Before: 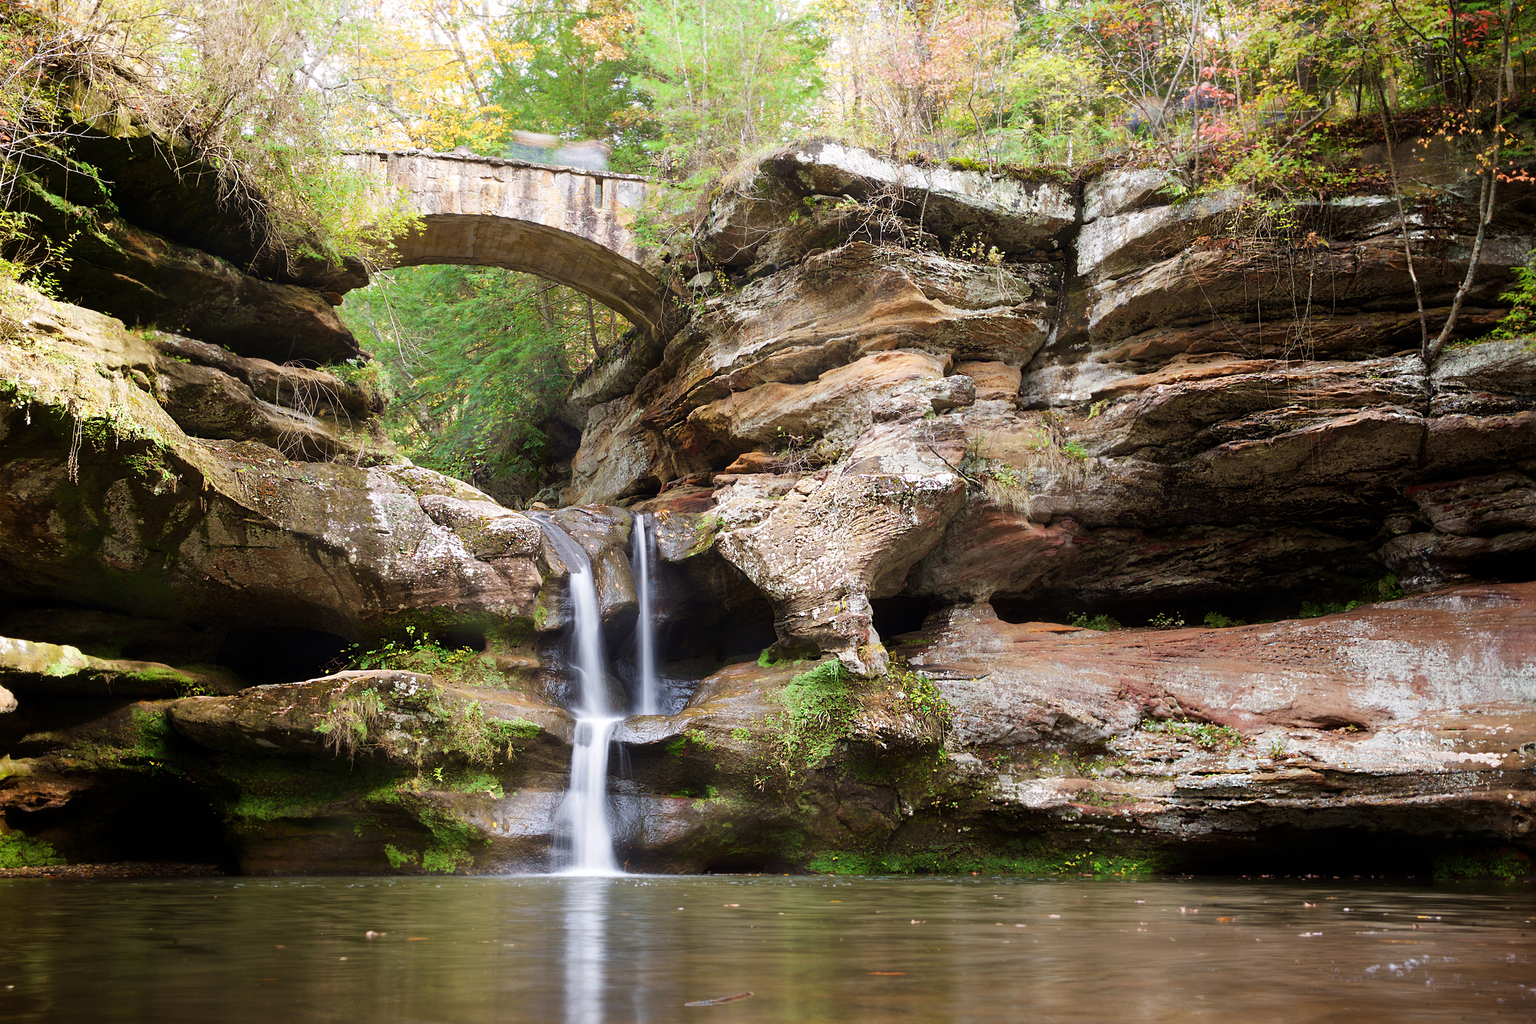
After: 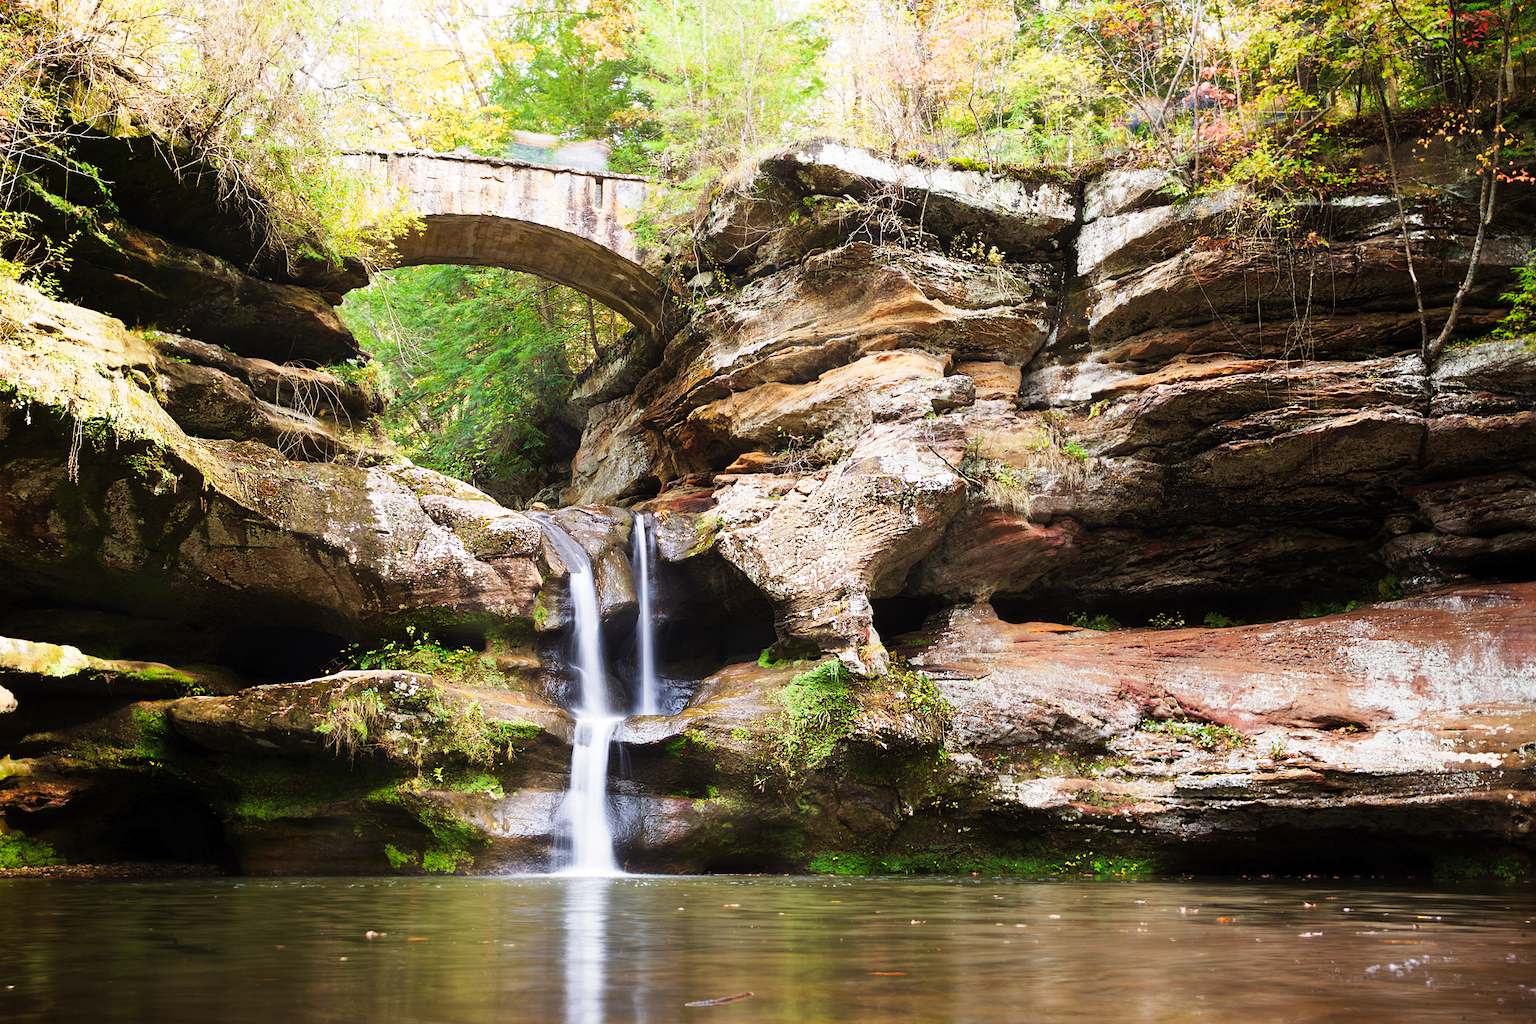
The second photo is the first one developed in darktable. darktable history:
tone curve: curves: ch0 [(0, 0) (0.003, 0.011) (0.011, 0.019) (0.025, 0.03) (0.044, 0.045) (0.069, 0.061) (0.1, 0.085) (0.136, 0.119) (0.177, 0.159) (0.224, 0.205) (0.277, 0.261) (0.335, 0.329) (0.399, 0.407) (0.468, 0.508) (0.543, 0.606) (0.623, 0.71) (0.709, 0.815) (0.801, 0.903) (0.898, 0.957) (1, 1)], preserve colors none
